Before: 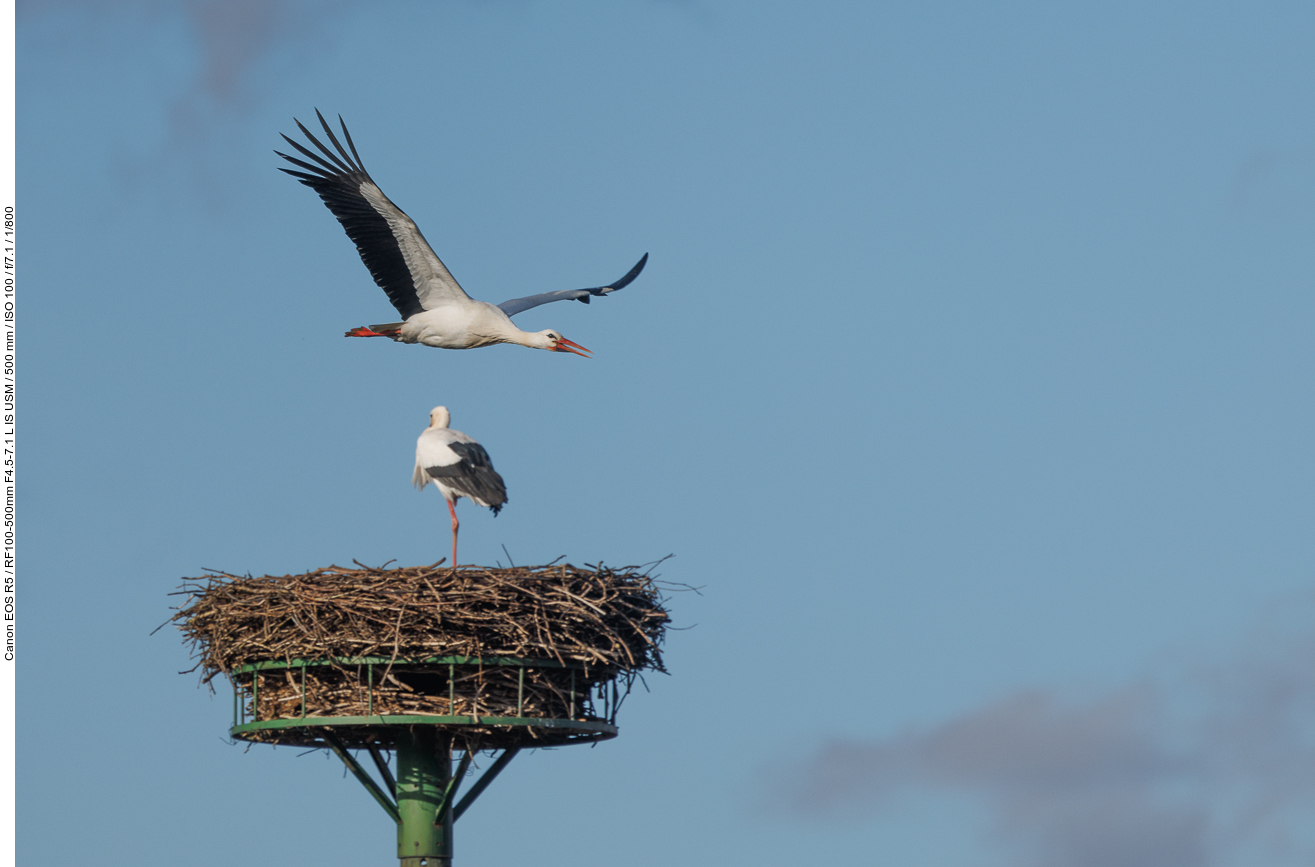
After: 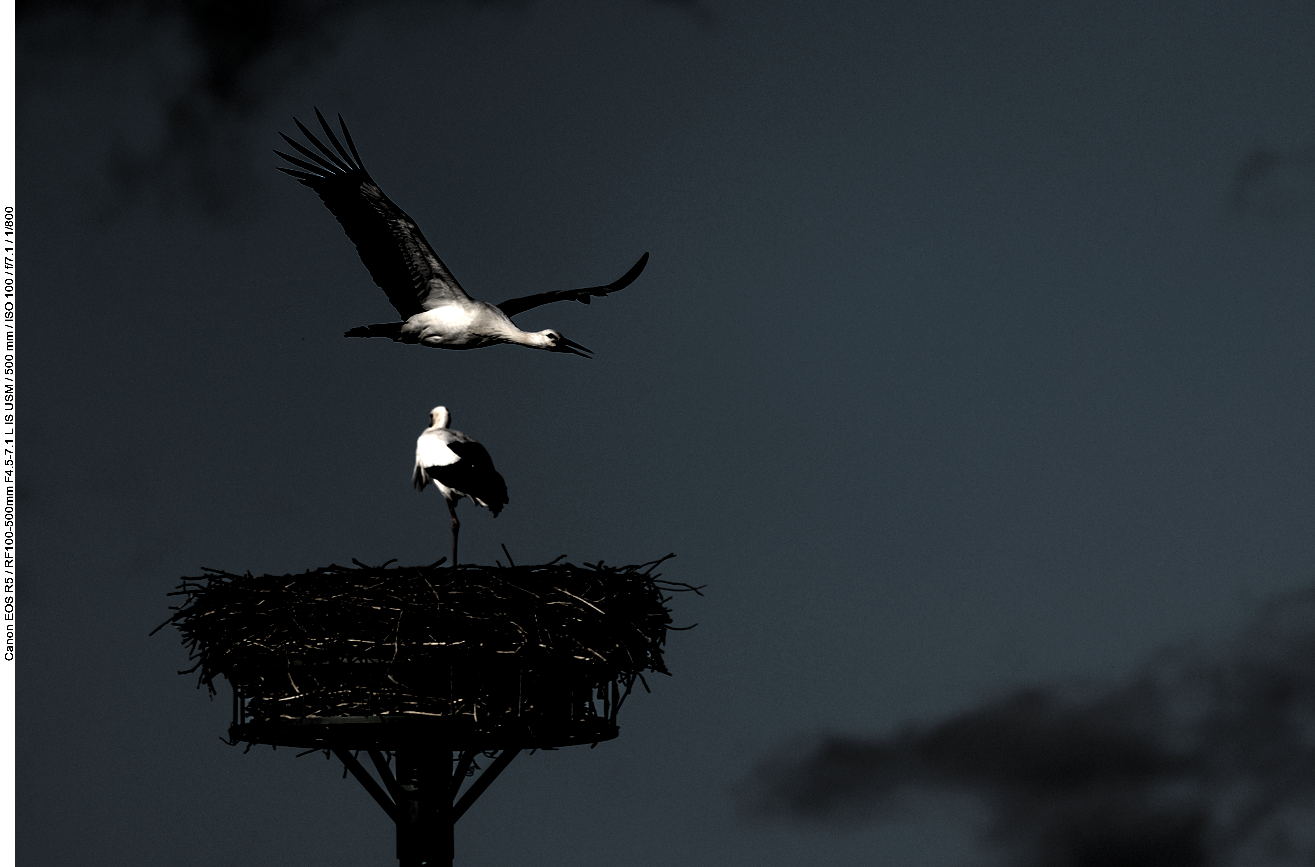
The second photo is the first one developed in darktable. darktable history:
tone equalizer: -8 EV -0.75 EV, -7 EV -0.7 EV, -6 EV -0.6 EV, -5 EV -0.4 EV, -3 EV 0.4 EV, -2 EV 0.6 EV, -1 EV 0.7 EV, +0 EV 0.75 EV, edges refinement/feathering 500, mask exposure compensation -1.57 EV, preserve details no
levels: mode automatic, black 8.58%, gray 59.42%, levels [0, 0.445, 1]
